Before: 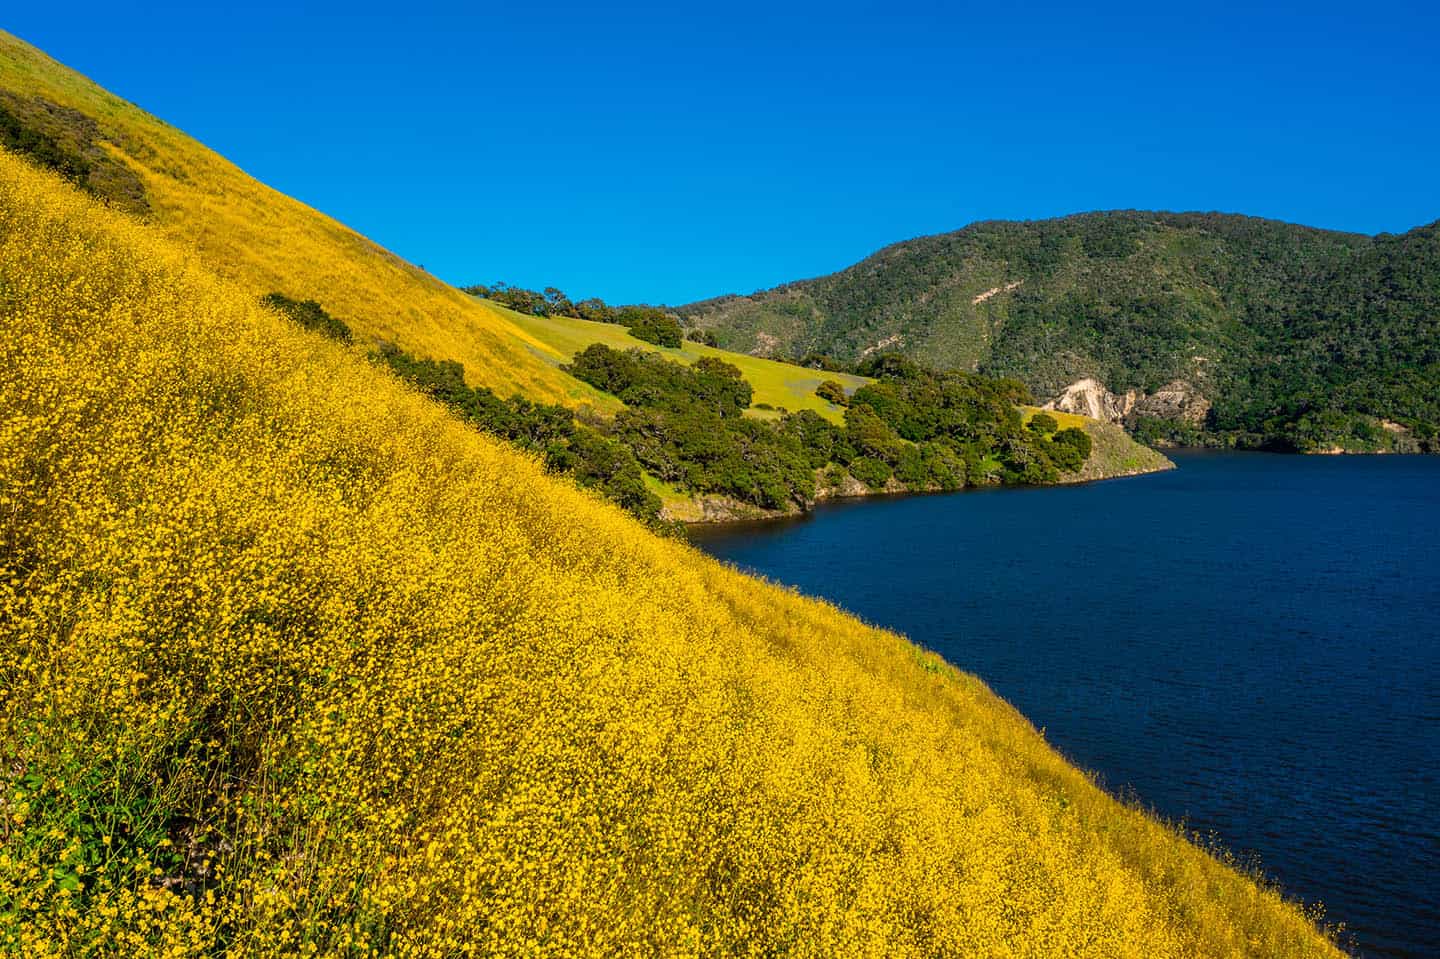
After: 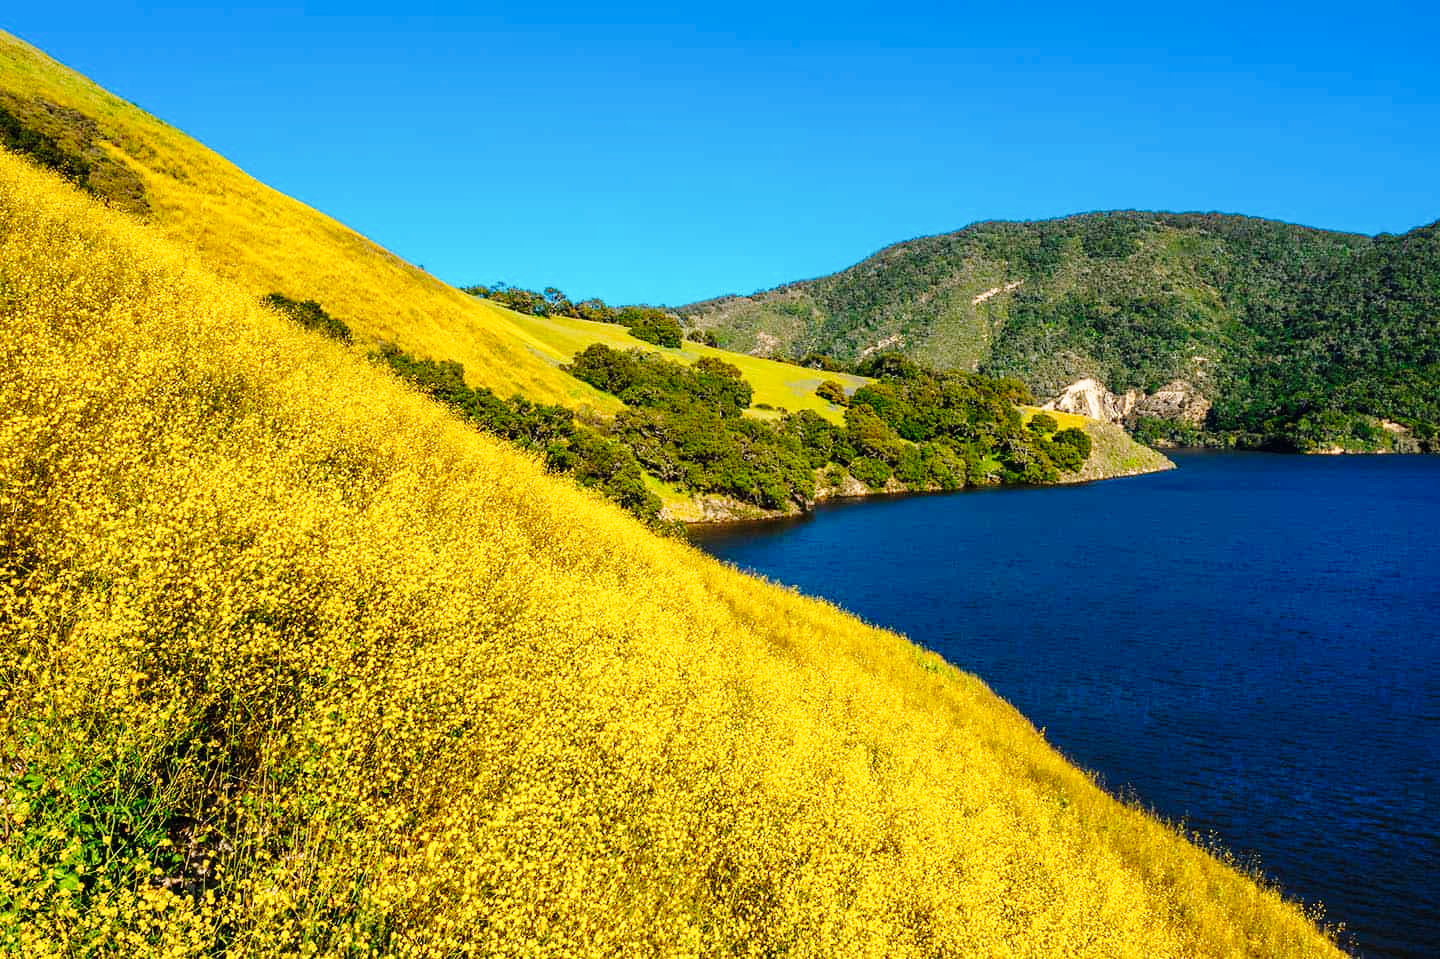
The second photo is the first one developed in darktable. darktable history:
base curve: curves: ch0 [(0, 0) (0.028, 0.03) (0.121, 0.232) (0.46, 0.748) (0.859, 0.968) (1, 1)], preserve colors none
shadows and highlights: shadows 4.1, highlights -17.6, soften with gaussian
